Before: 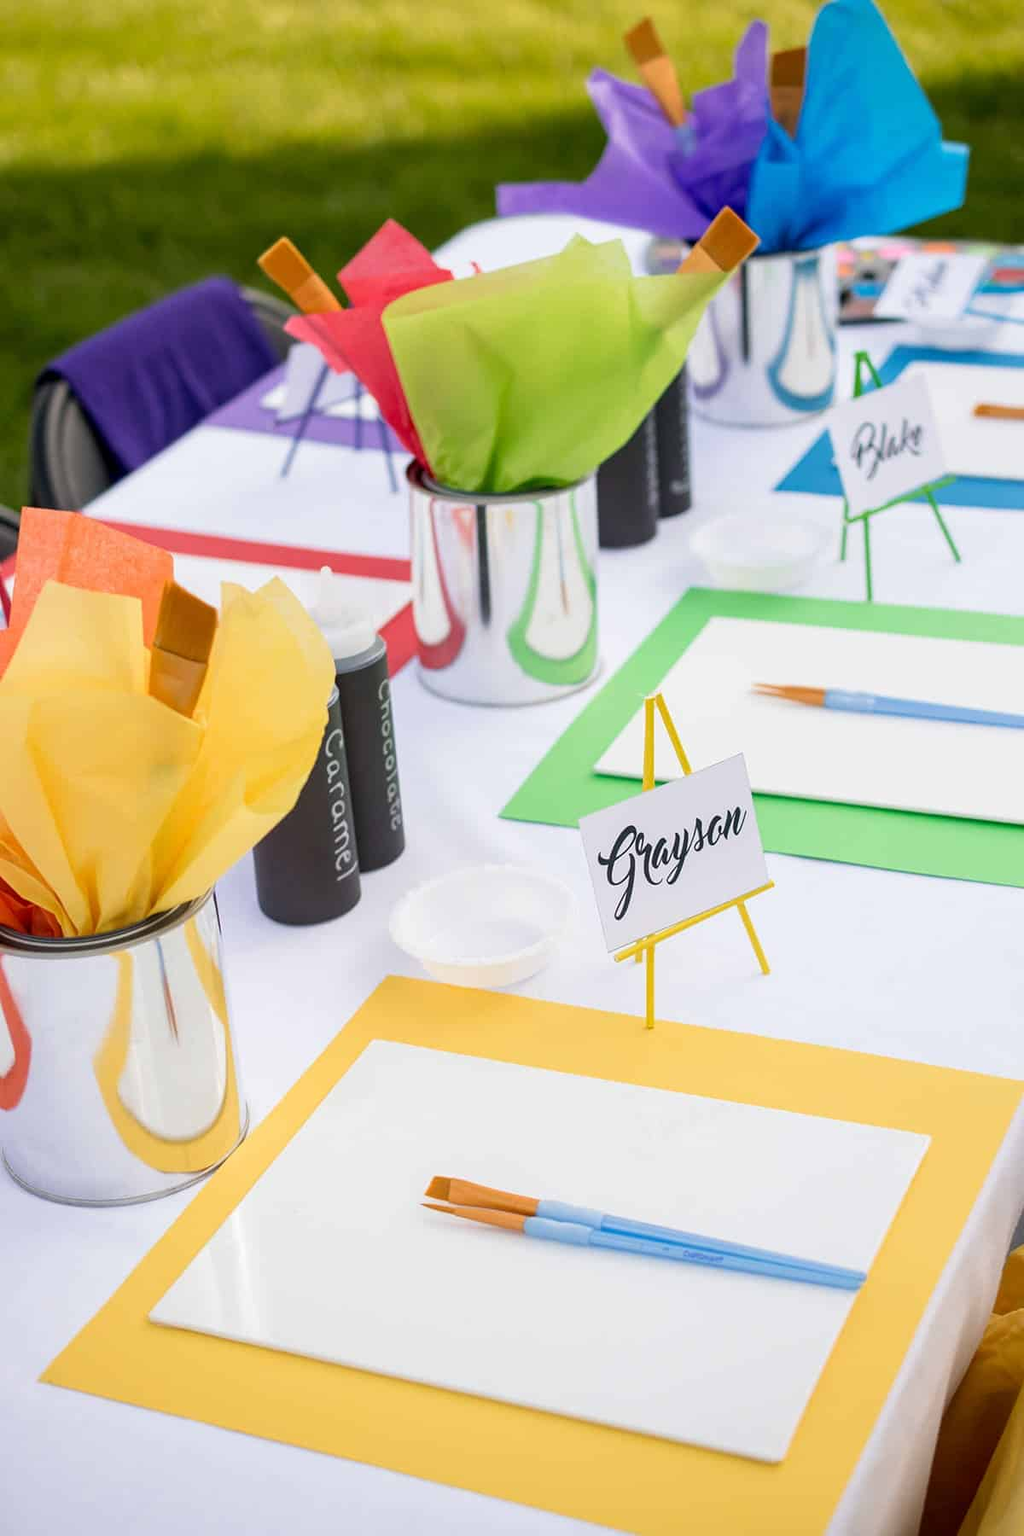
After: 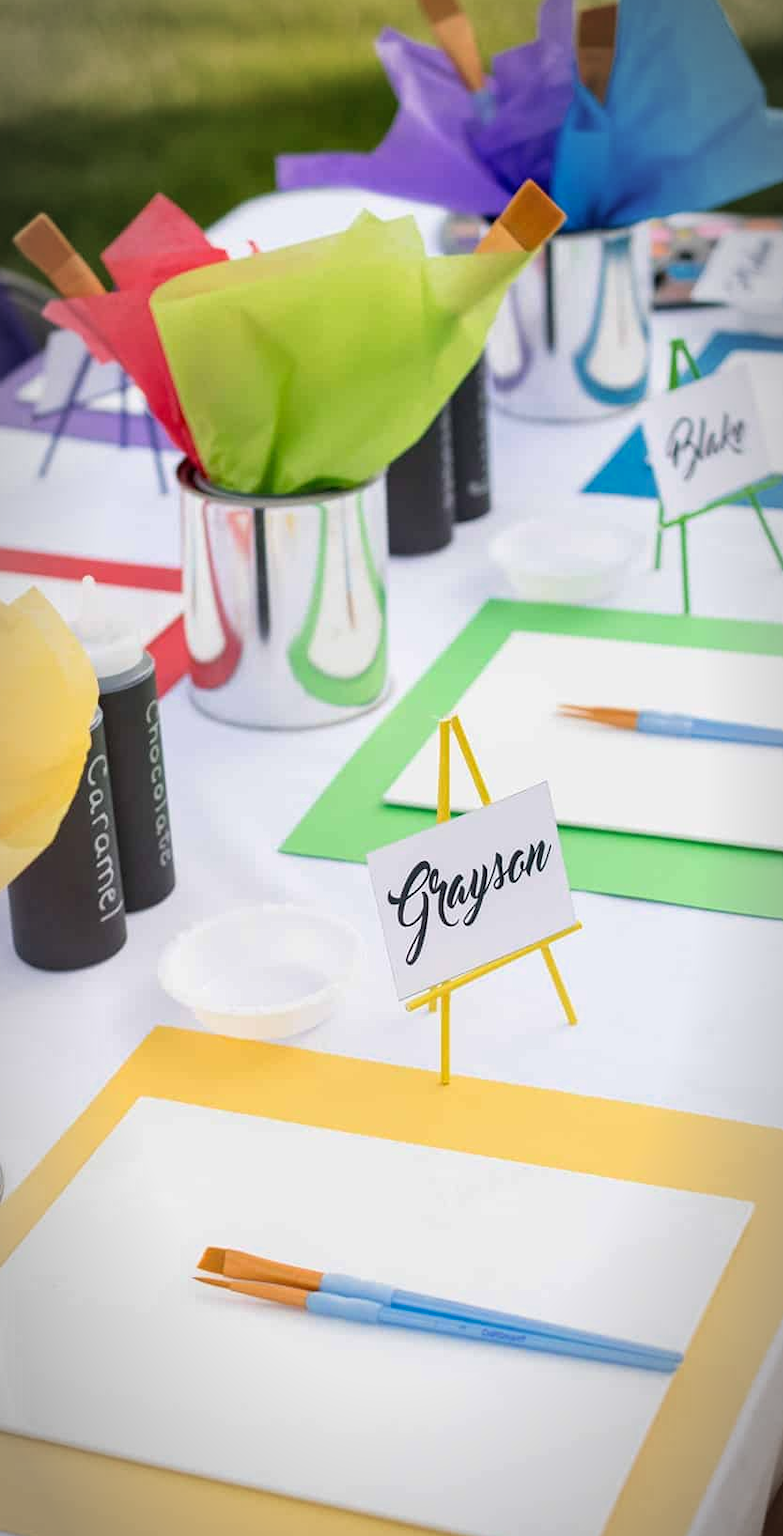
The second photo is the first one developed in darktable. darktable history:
crop and rotate: left 24.034%, top 2.838%, right 6.406%, bottom 6.299%
color zones: curves: ch0 [(0, 0.5) (0.143, 0.5) (0.286, 0.5) (0.429, 0.5) (0.62, 0.489) (0.714, 0.445) (0.844, 0.496) (1, 0.5)]; ch1 [(0, 0.5) (0.143, 0.5) (0.286, 0.5) (0.429, 0.5) (0.571, 0.5) (0.714, 0.523) (0.857, 0.5) (1, 0.5)]
vignetting: automatic ratio true
